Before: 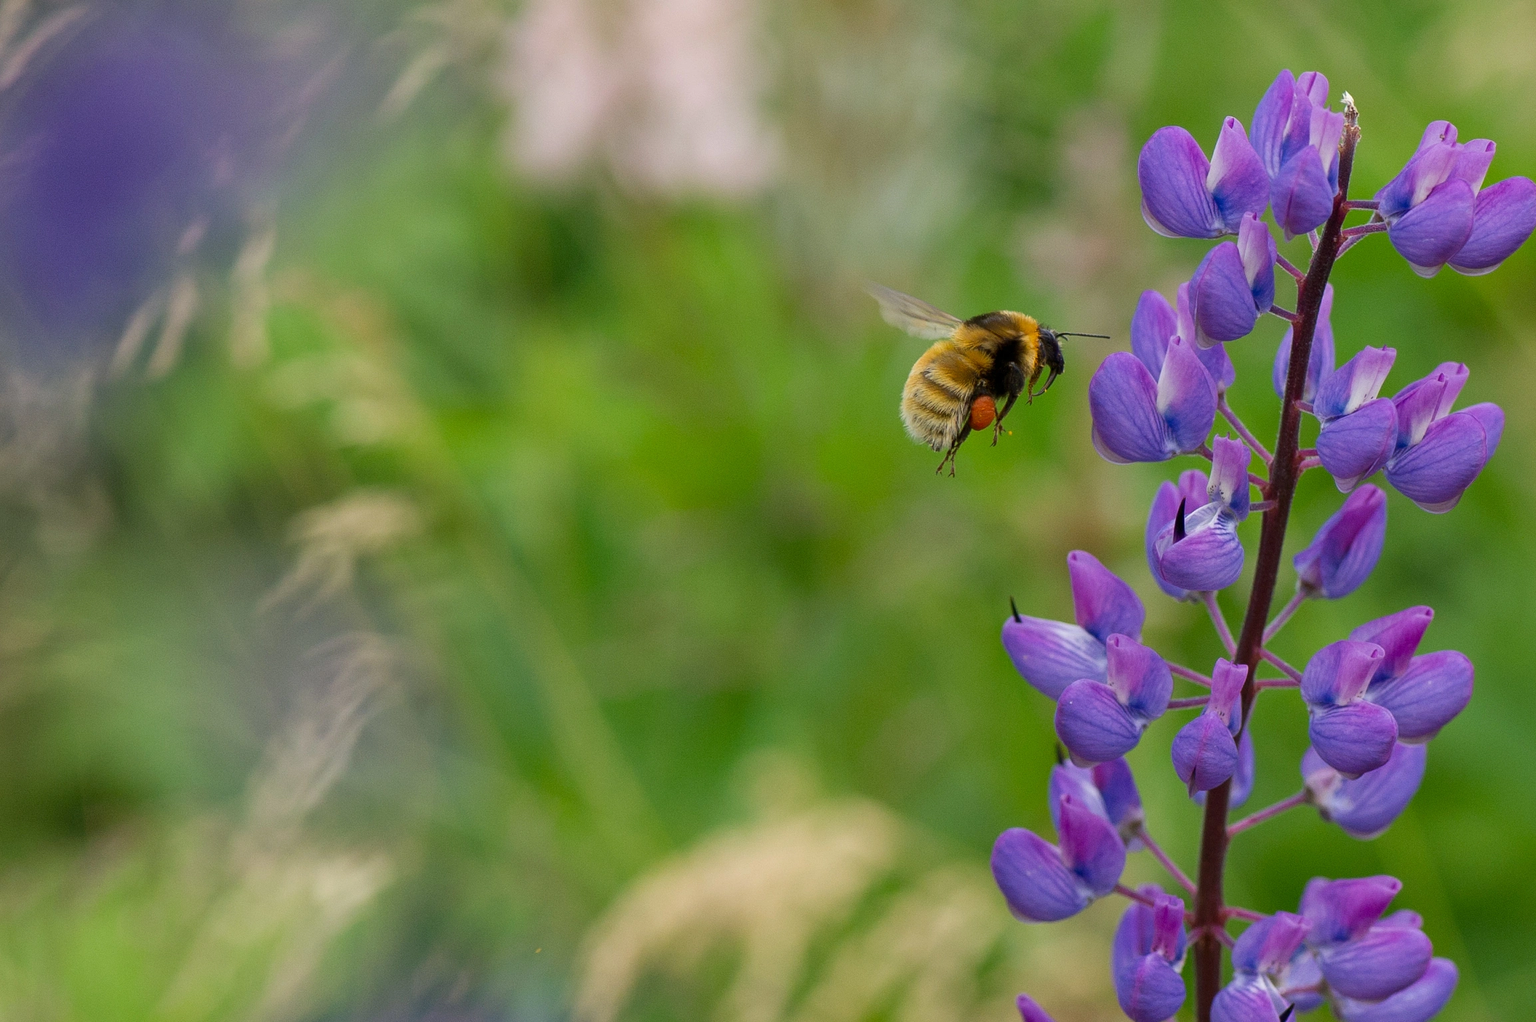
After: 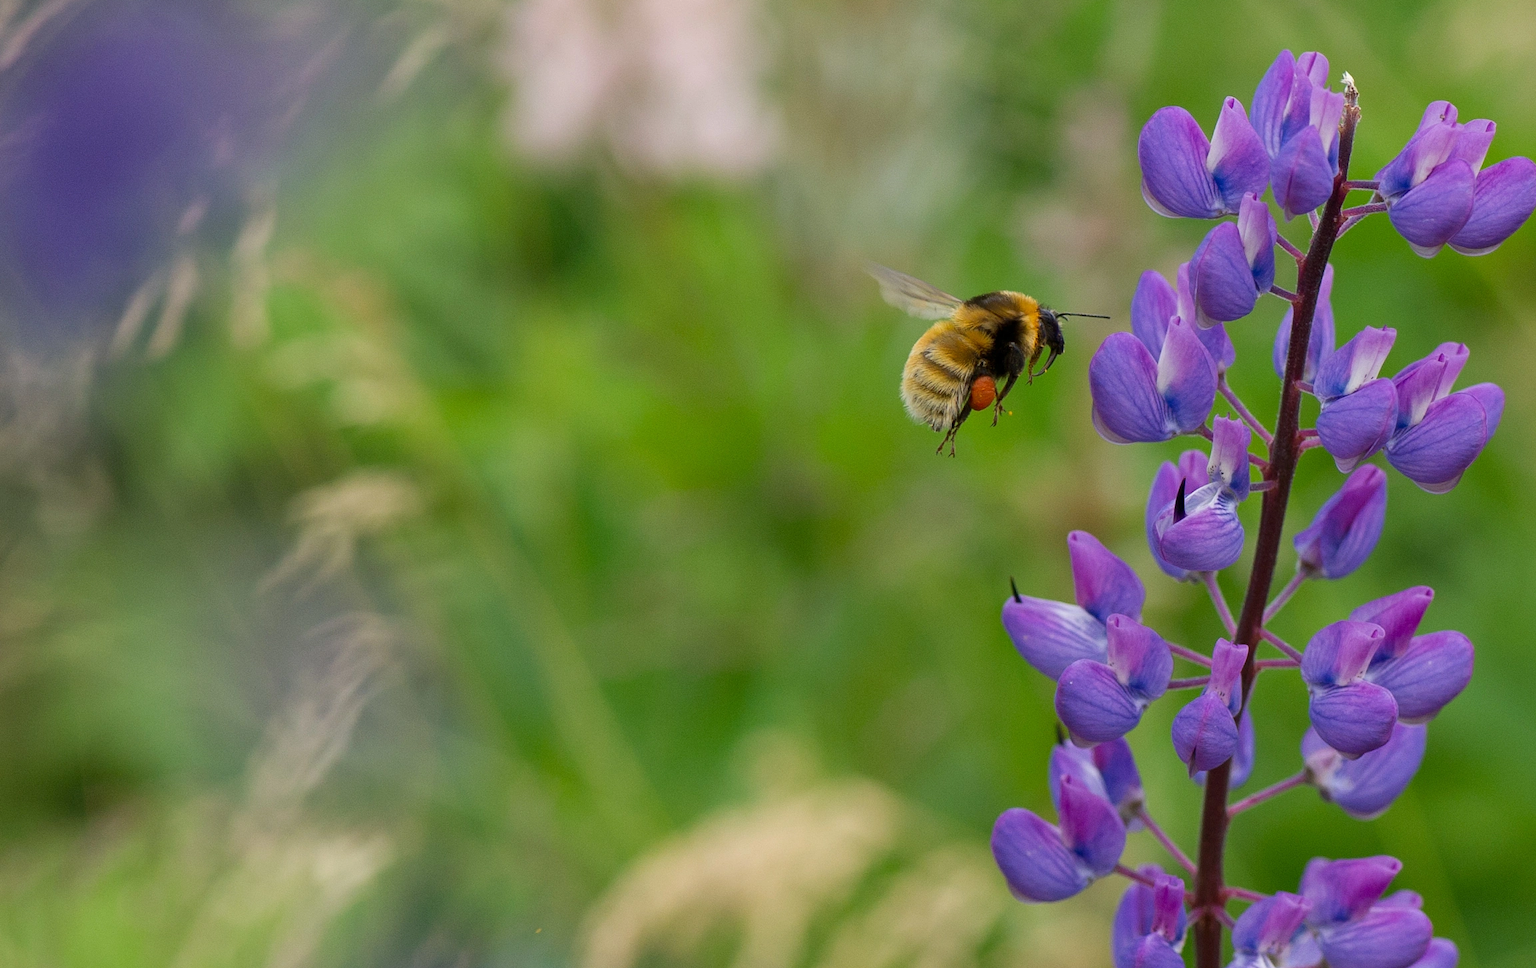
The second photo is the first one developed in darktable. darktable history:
crop and rotate: top 1.973%, bottom 3.232%
